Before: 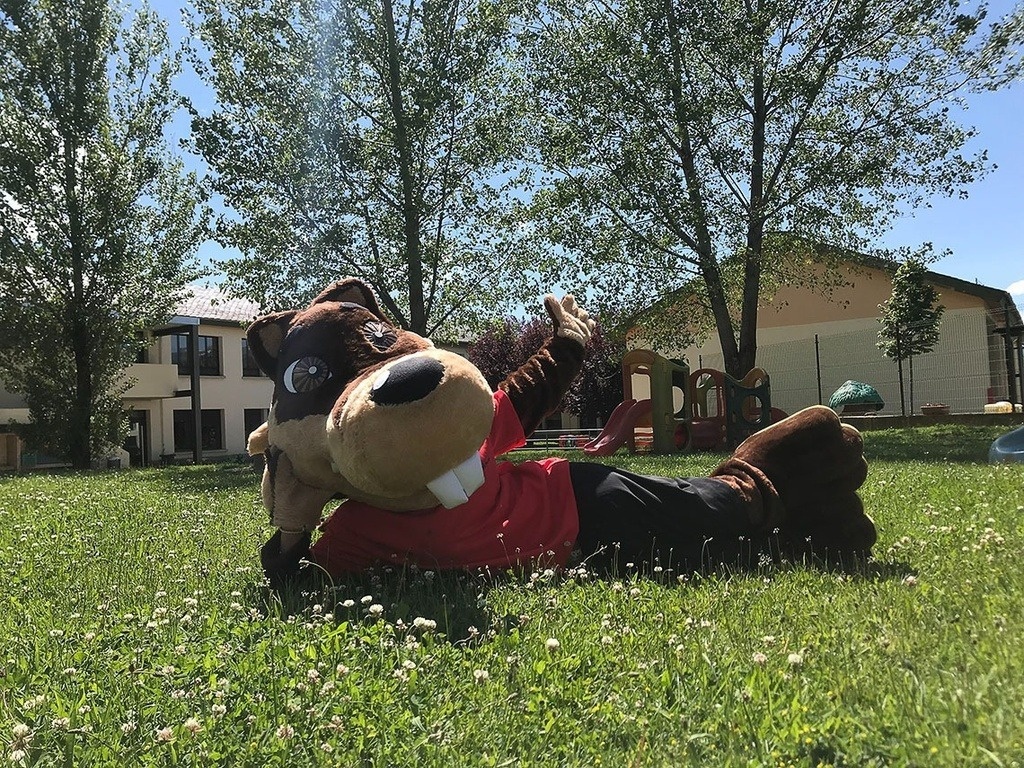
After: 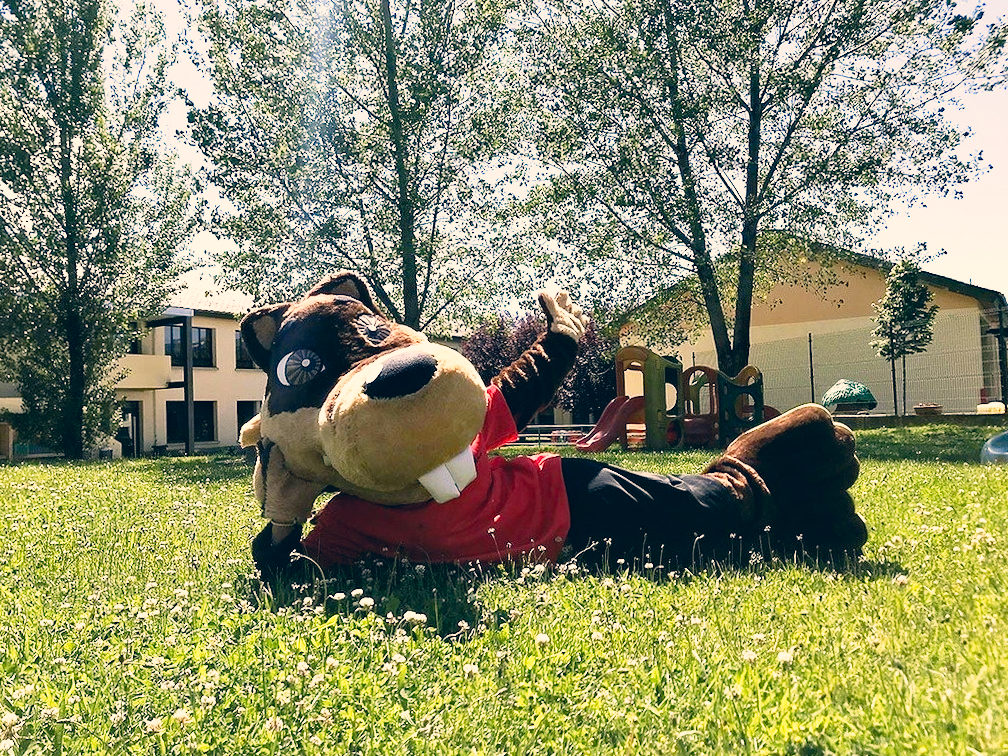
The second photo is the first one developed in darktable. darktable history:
crop and rotate: angle -0.655°
base curve: curves: ch0 [(0, 0) (0.012, 0.01) (0.073, 0.168) (0.31, 0.711) (0.645, 0.957) (1, 1)], preserve colors none
haze removal: compatibility mode true, adaptive false
color correction: highlights a* 10.27, highlights b* 14.35, shadows a* -9.63, shadows b* -15.1
